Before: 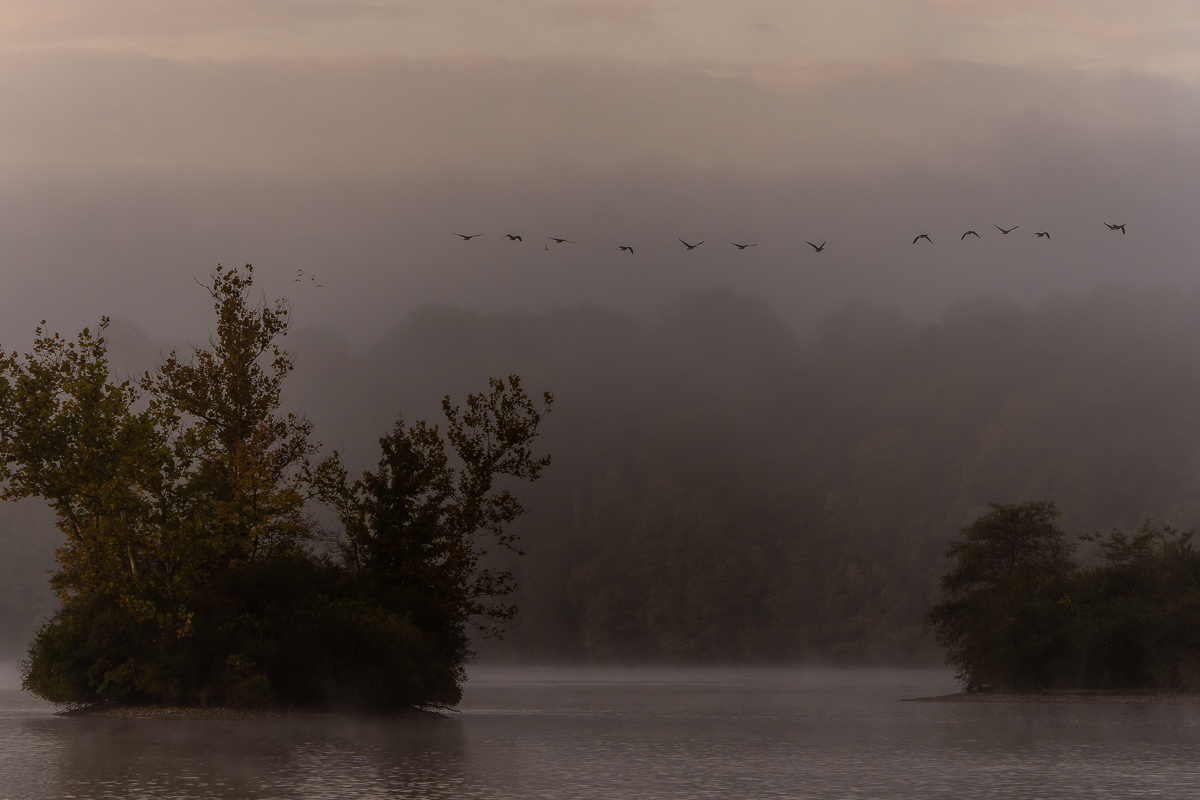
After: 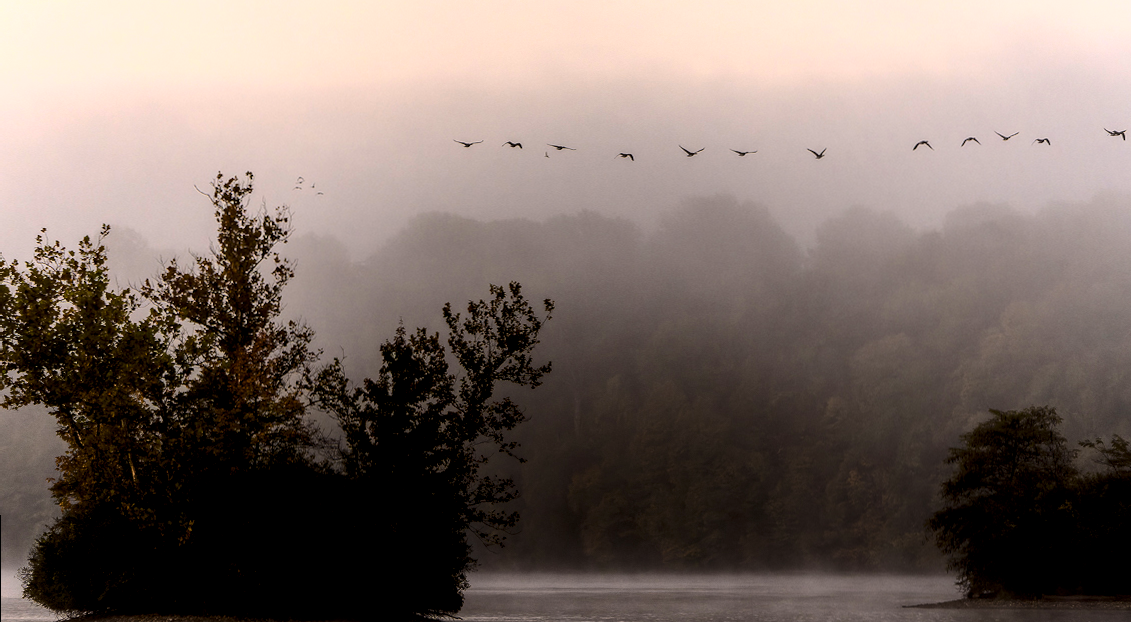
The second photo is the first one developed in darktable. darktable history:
shadows and highlights: shadows -20.07, white point adjustment -2.03, highlights -35.08
exposure: black level correction 0, exposure 0.95 EV, compensate highlight preservation false
local contrast: highlights 100%, shadows 101%, detail 119%, midtone range 0.2
levels: mode automatic, levels [0.246, 0.256, 0.506]
tone equalizer: -8 EV -0.72 EV, -7 EV -0.719 EV, -6 EV -0.56 EV, -5 EV -0.375 EV, -3 EV 0.37 EV, -2 EV 0.6 EV, -1 EV 0.688 EV, +0 EV 0.764 EV, smoothing diameter 24.82%, edges refinement/feathering 7.01, preserve details guided filter
crop and rotate: angle 0.094°, top 11.746%, right 5.775%, bottom 10.674%
base curve: curves: ch0 [(0.017, 0) (0.425, 0.441) (0.844, 0.933) (1, 1)], preserve colors average RGB
contrast brightness saturation: contrast 0.297
